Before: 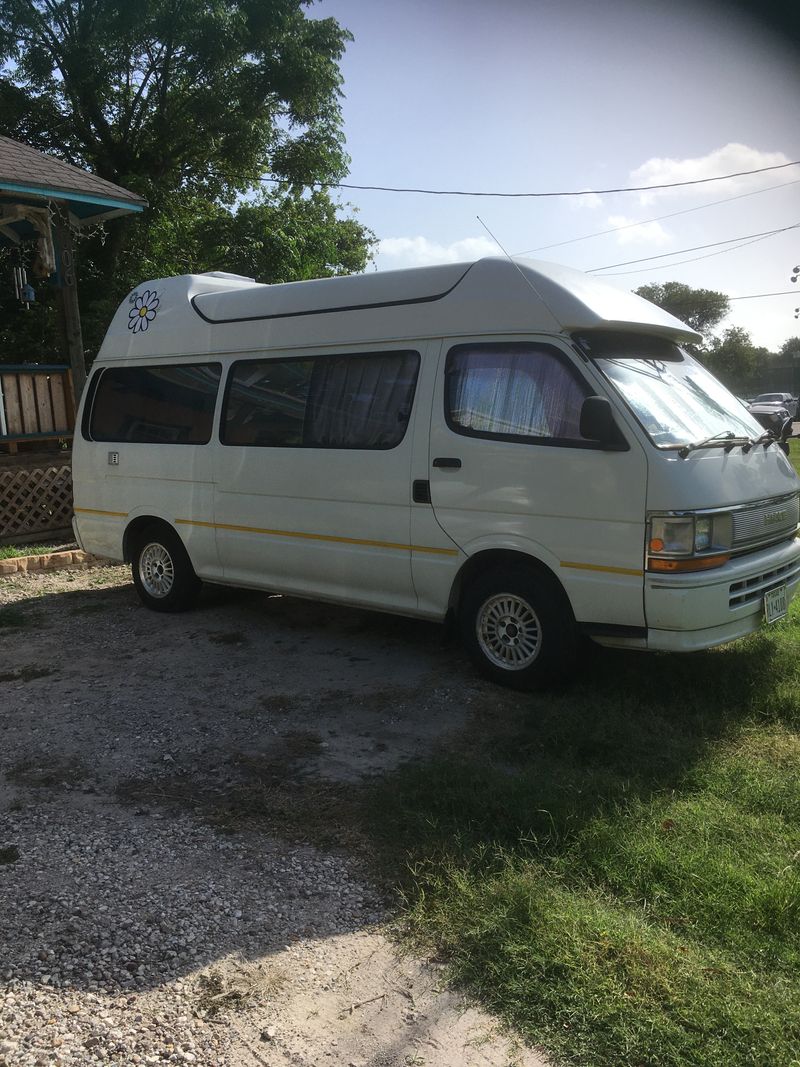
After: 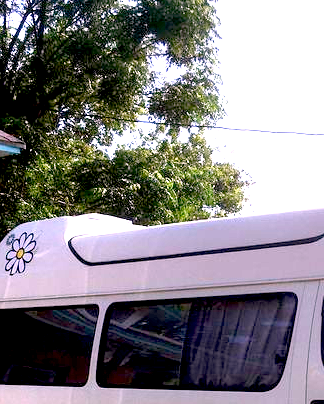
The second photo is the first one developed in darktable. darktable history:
white balance: red 1.188, blue 1.11
crop: left 15.452%, top 5.459%, right 43.956%, bottom 56.62%
exposure: black level correction 0.016, exposure 1.774 EV, compensate highlight preservation false
